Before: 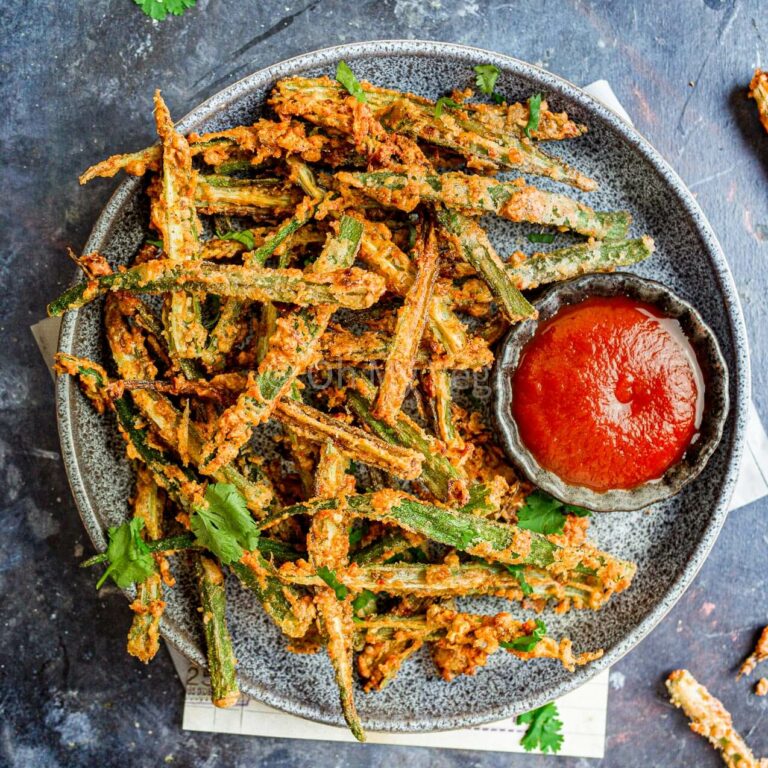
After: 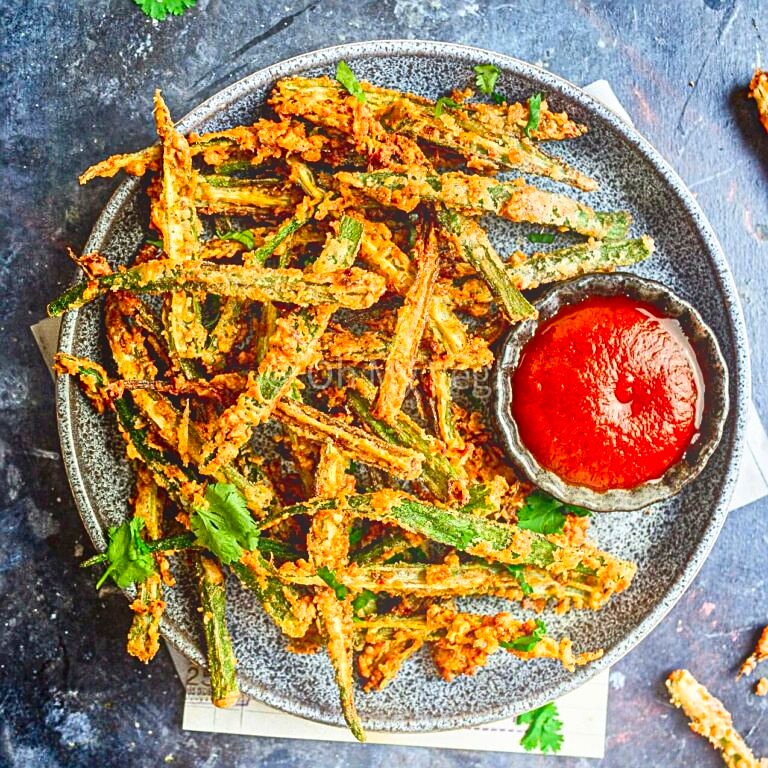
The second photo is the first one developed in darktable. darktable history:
contrast brightness saturation: contrast 0.19, brightness -0.11, saturation 0.21
tone equalizer: -8 EV 1 EV, -7 EV 1 EV, -6 EV 1 EV, -5 EV 1 EV, -4 EV 1 EV, -3 EV 0.75 EV, -2 EV 0.5 EV, -1 EV 0.25 EV
bloom: size 16%, threshold 98%, strength 20%
sharpen: on, module defaults
